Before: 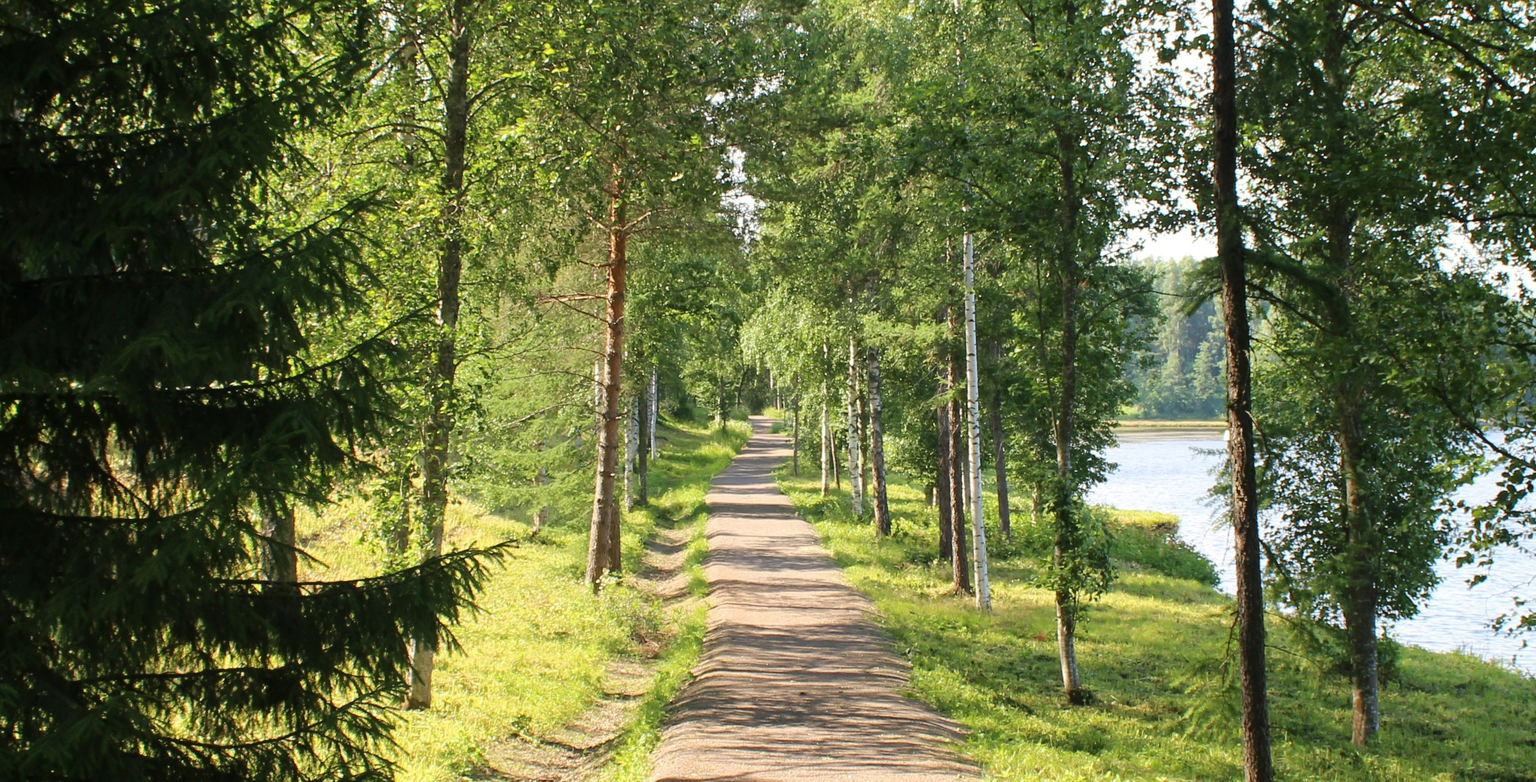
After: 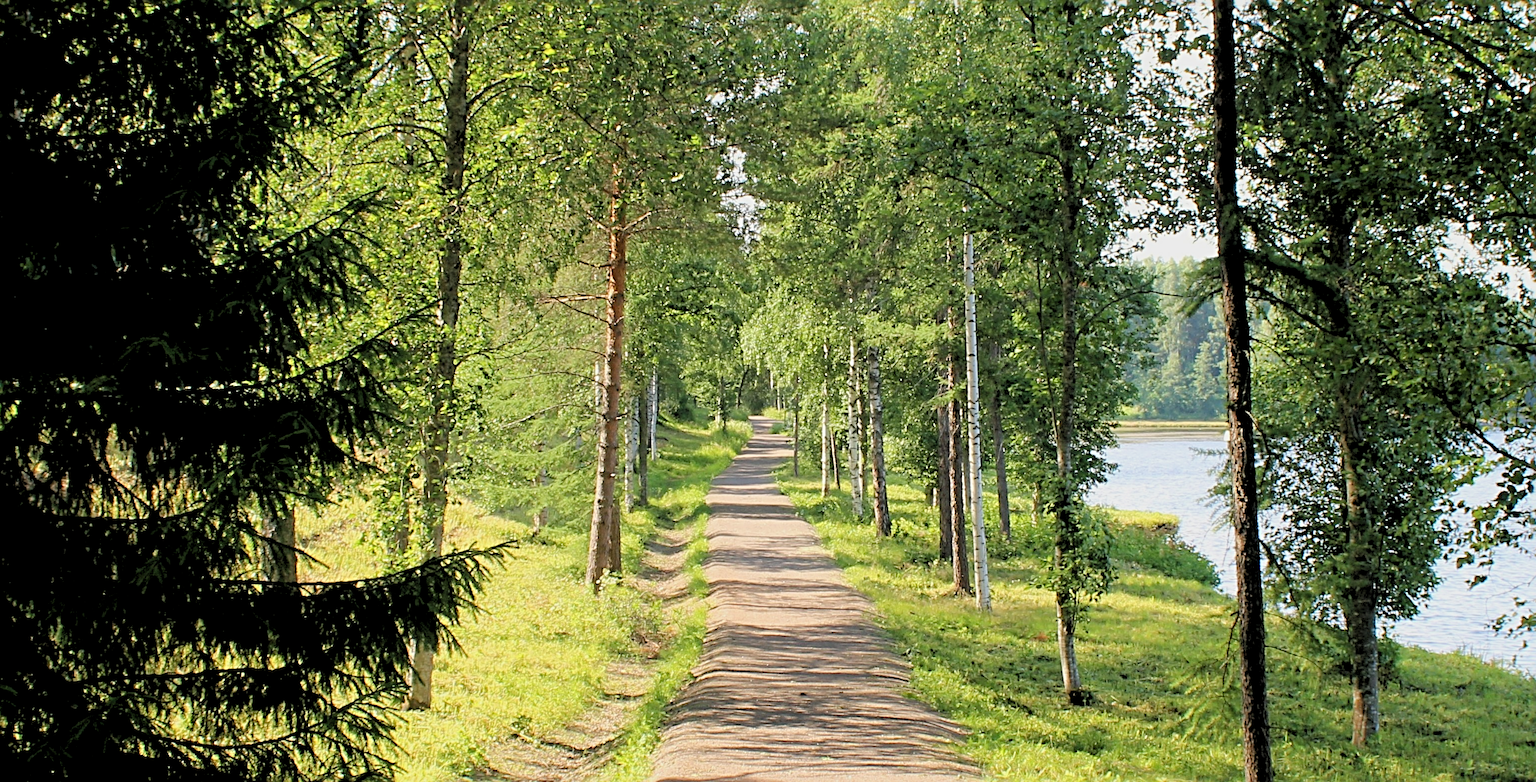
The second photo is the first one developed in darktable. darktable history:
rgb levels: preserve colors sum RGB, levels [[0.038, 0.433, 0.934], [0, 0.5, 1], [0, 0.5, 1]]
sharpen: radius 4.883
